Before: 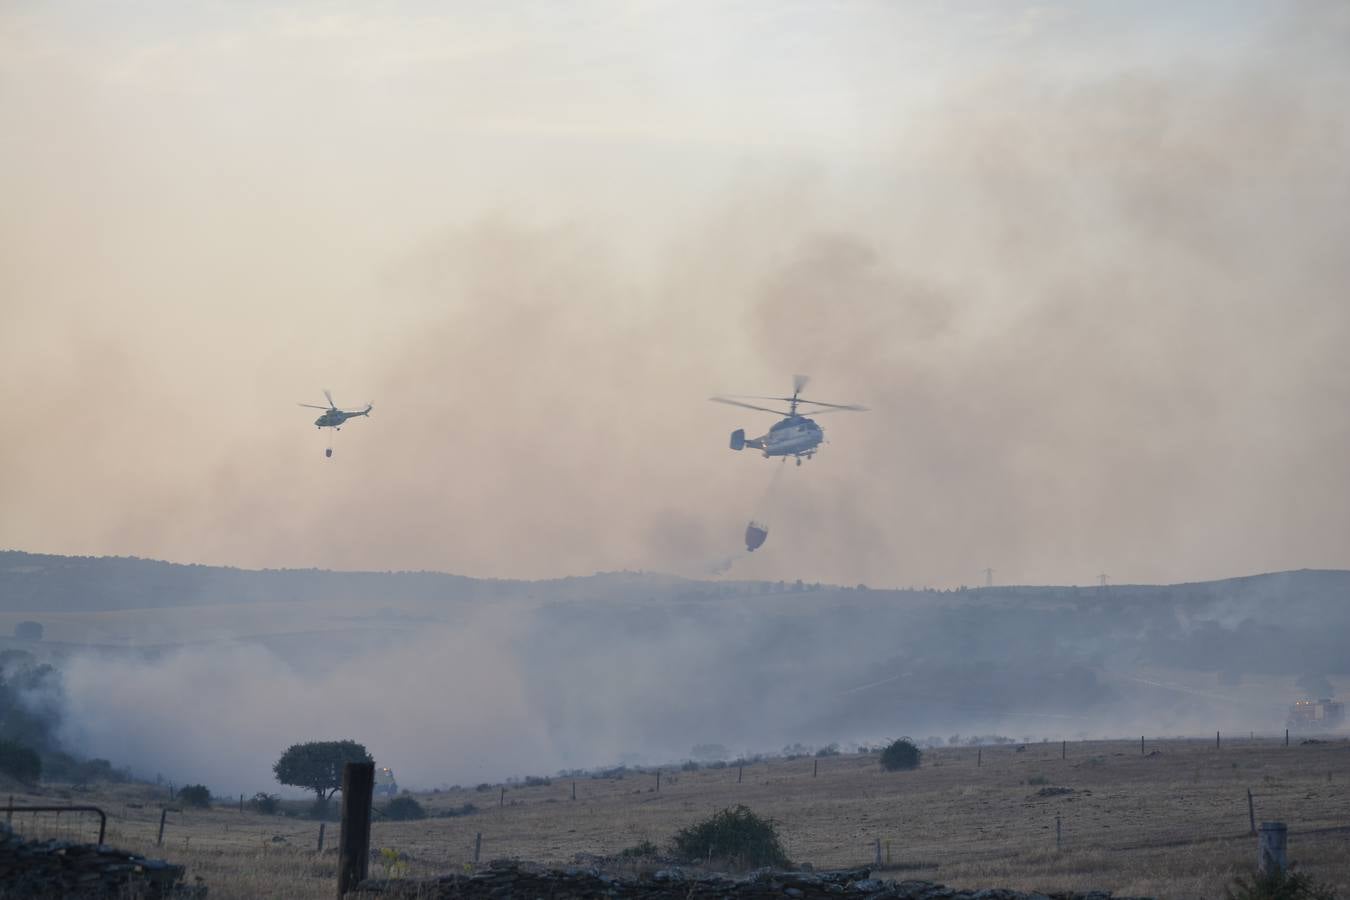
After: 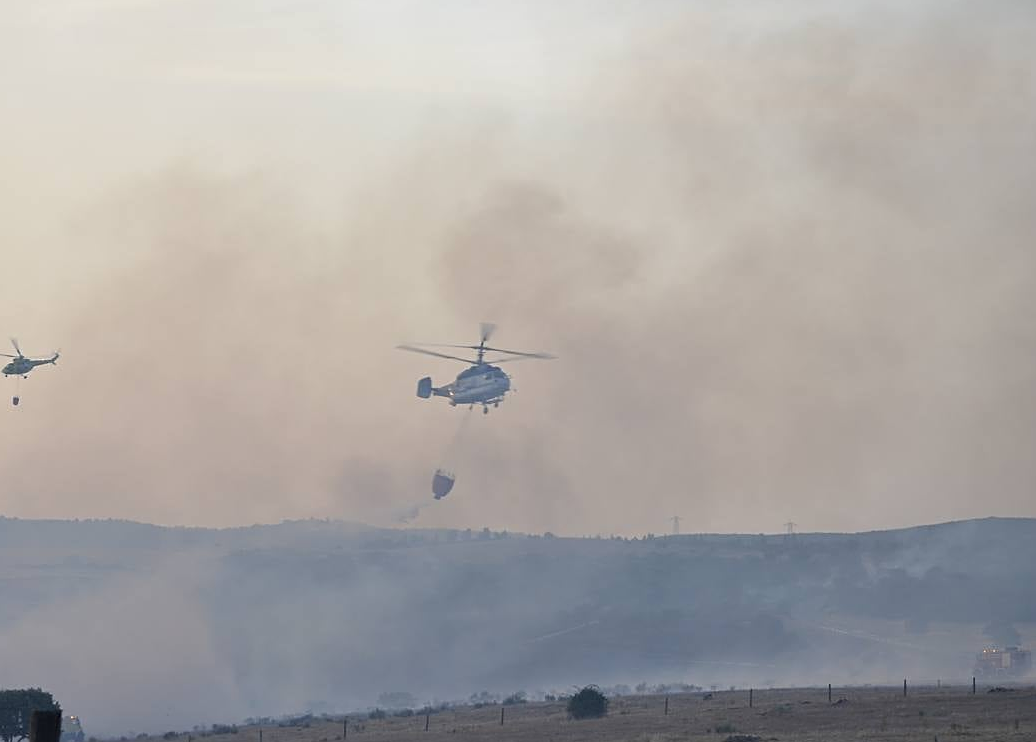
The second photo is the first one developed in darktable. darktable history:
sharpen: on, module defaults
crop: left 23.243%, top 5.862%, bottom 11.639%
